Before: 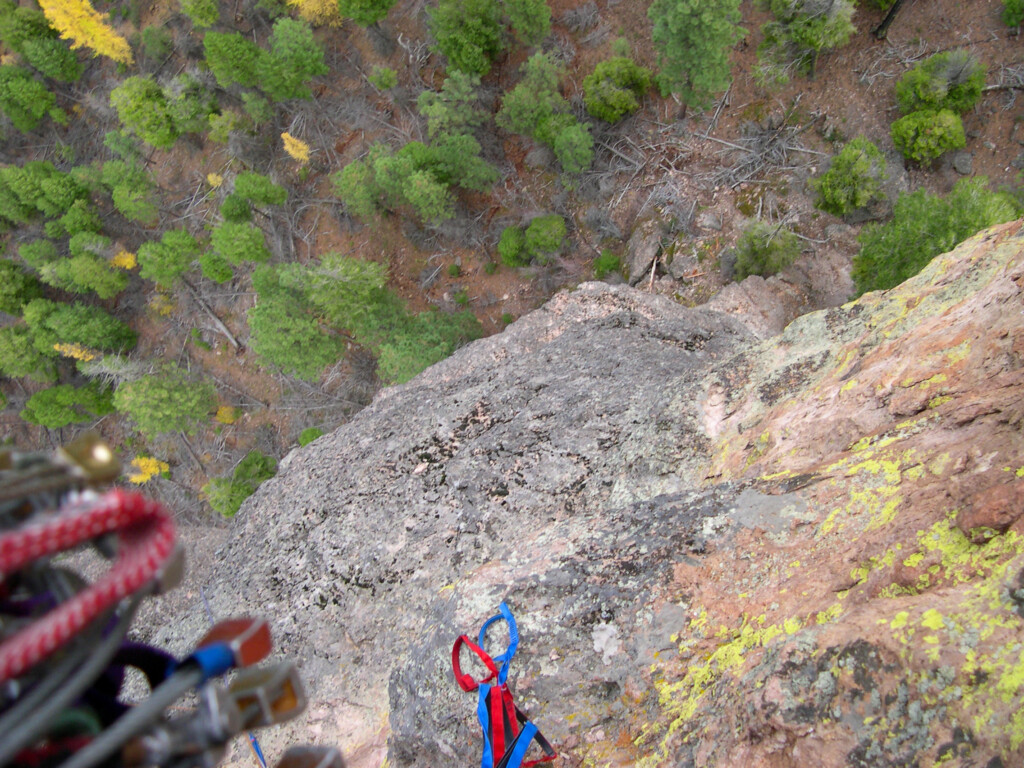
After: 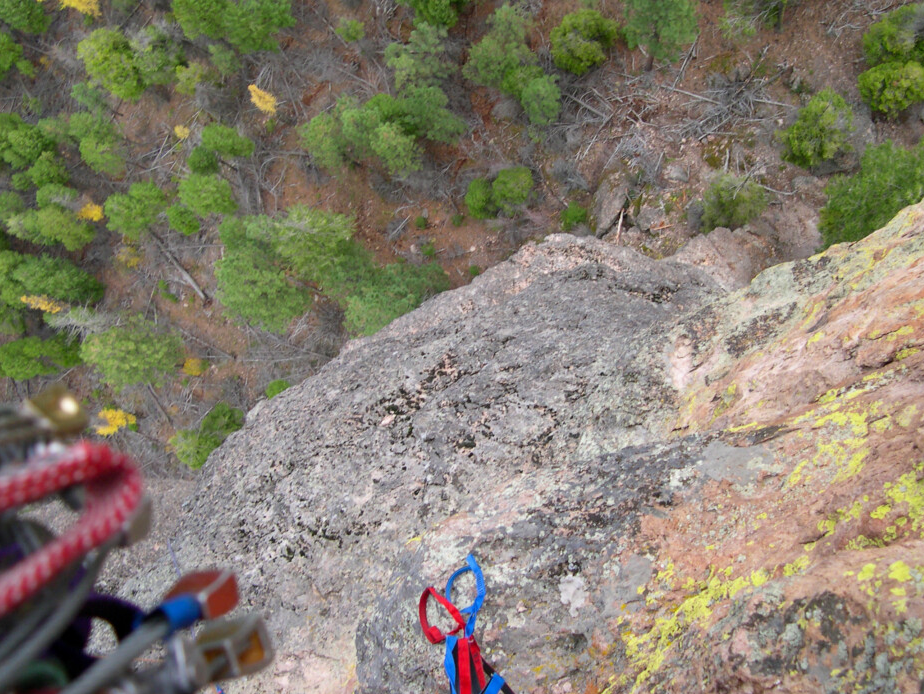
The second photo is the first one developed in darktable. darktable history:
exposure: exposure -0.04 EV, compensate highlight preservation false
crop: left 3.267%, top 6.36%, right 6.421%, bottom 3.179%
